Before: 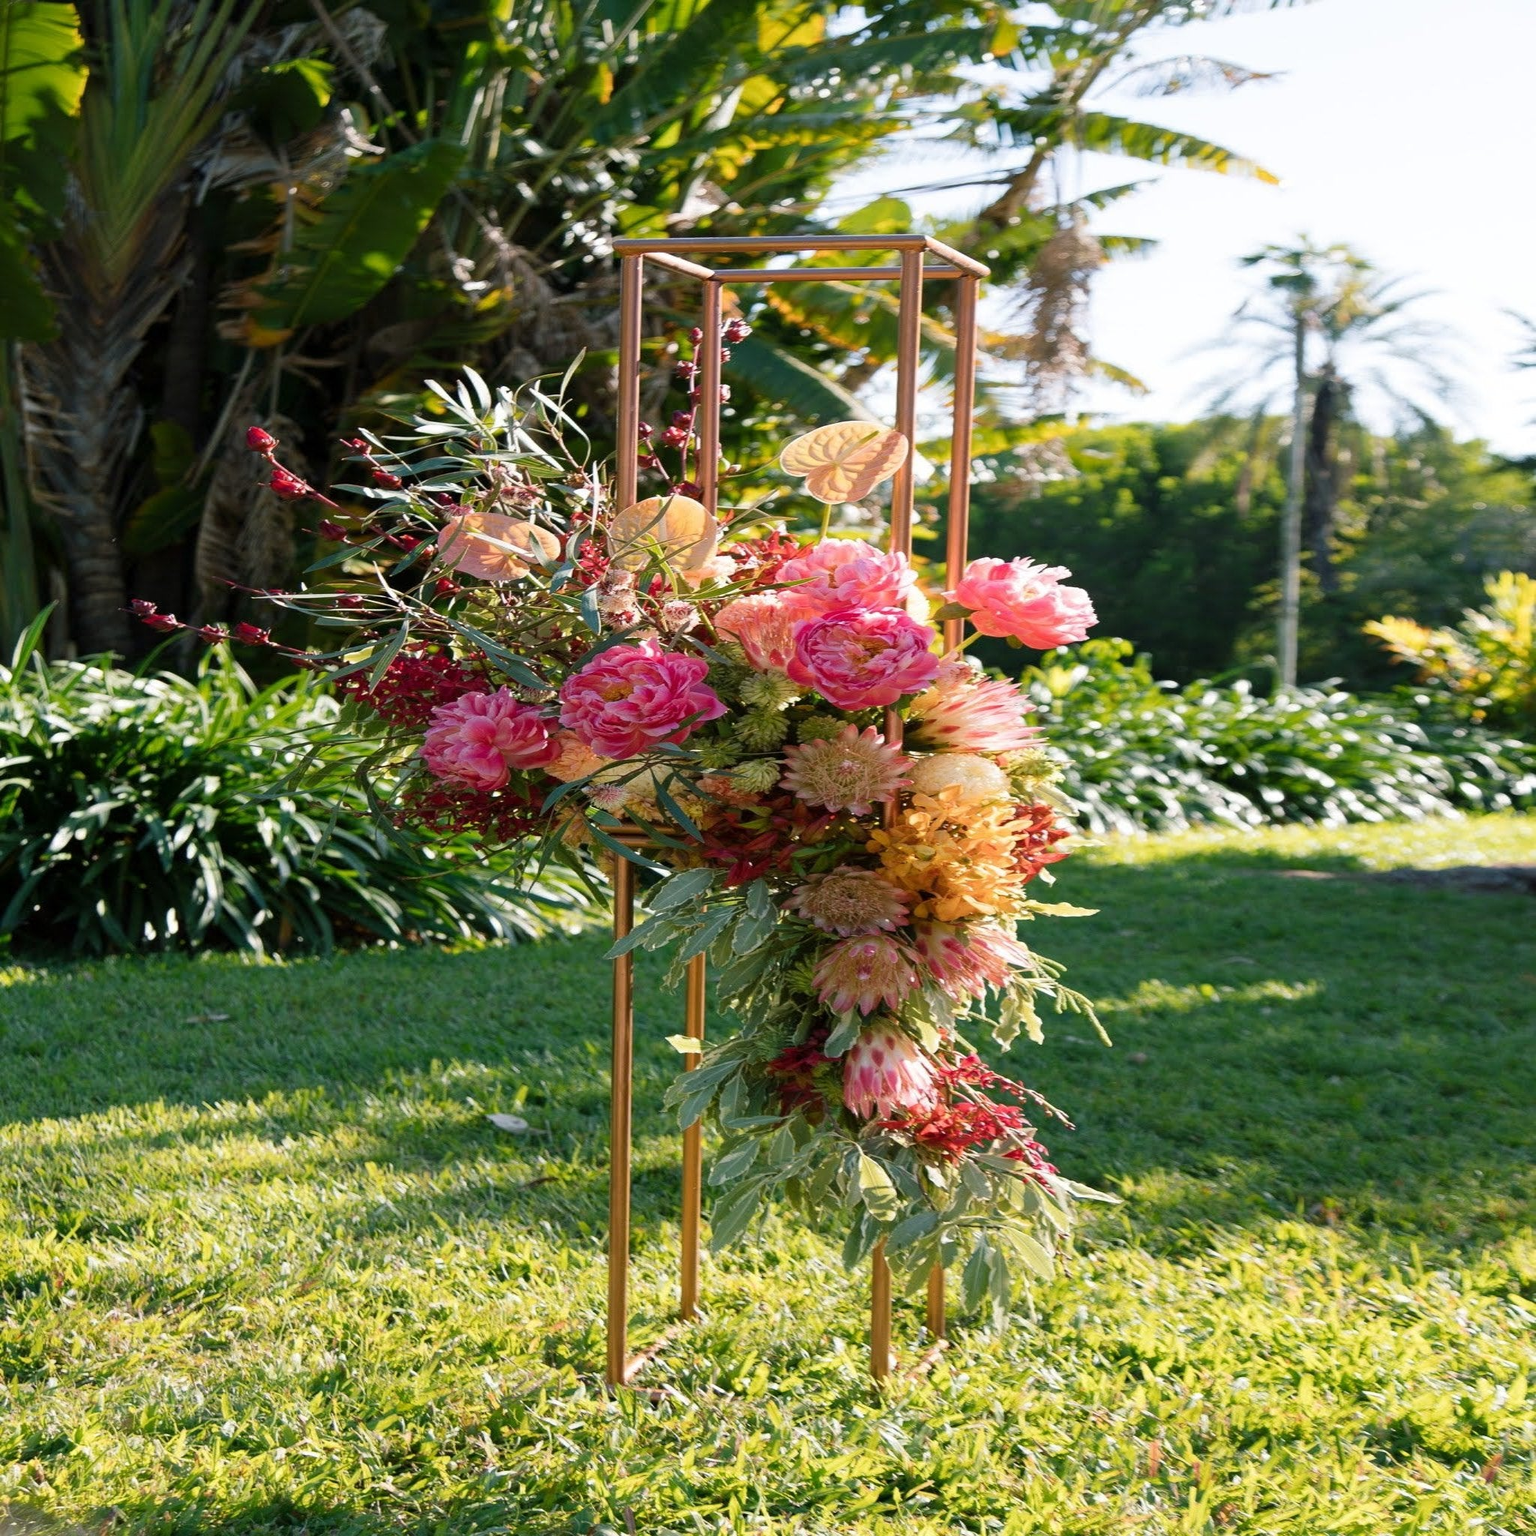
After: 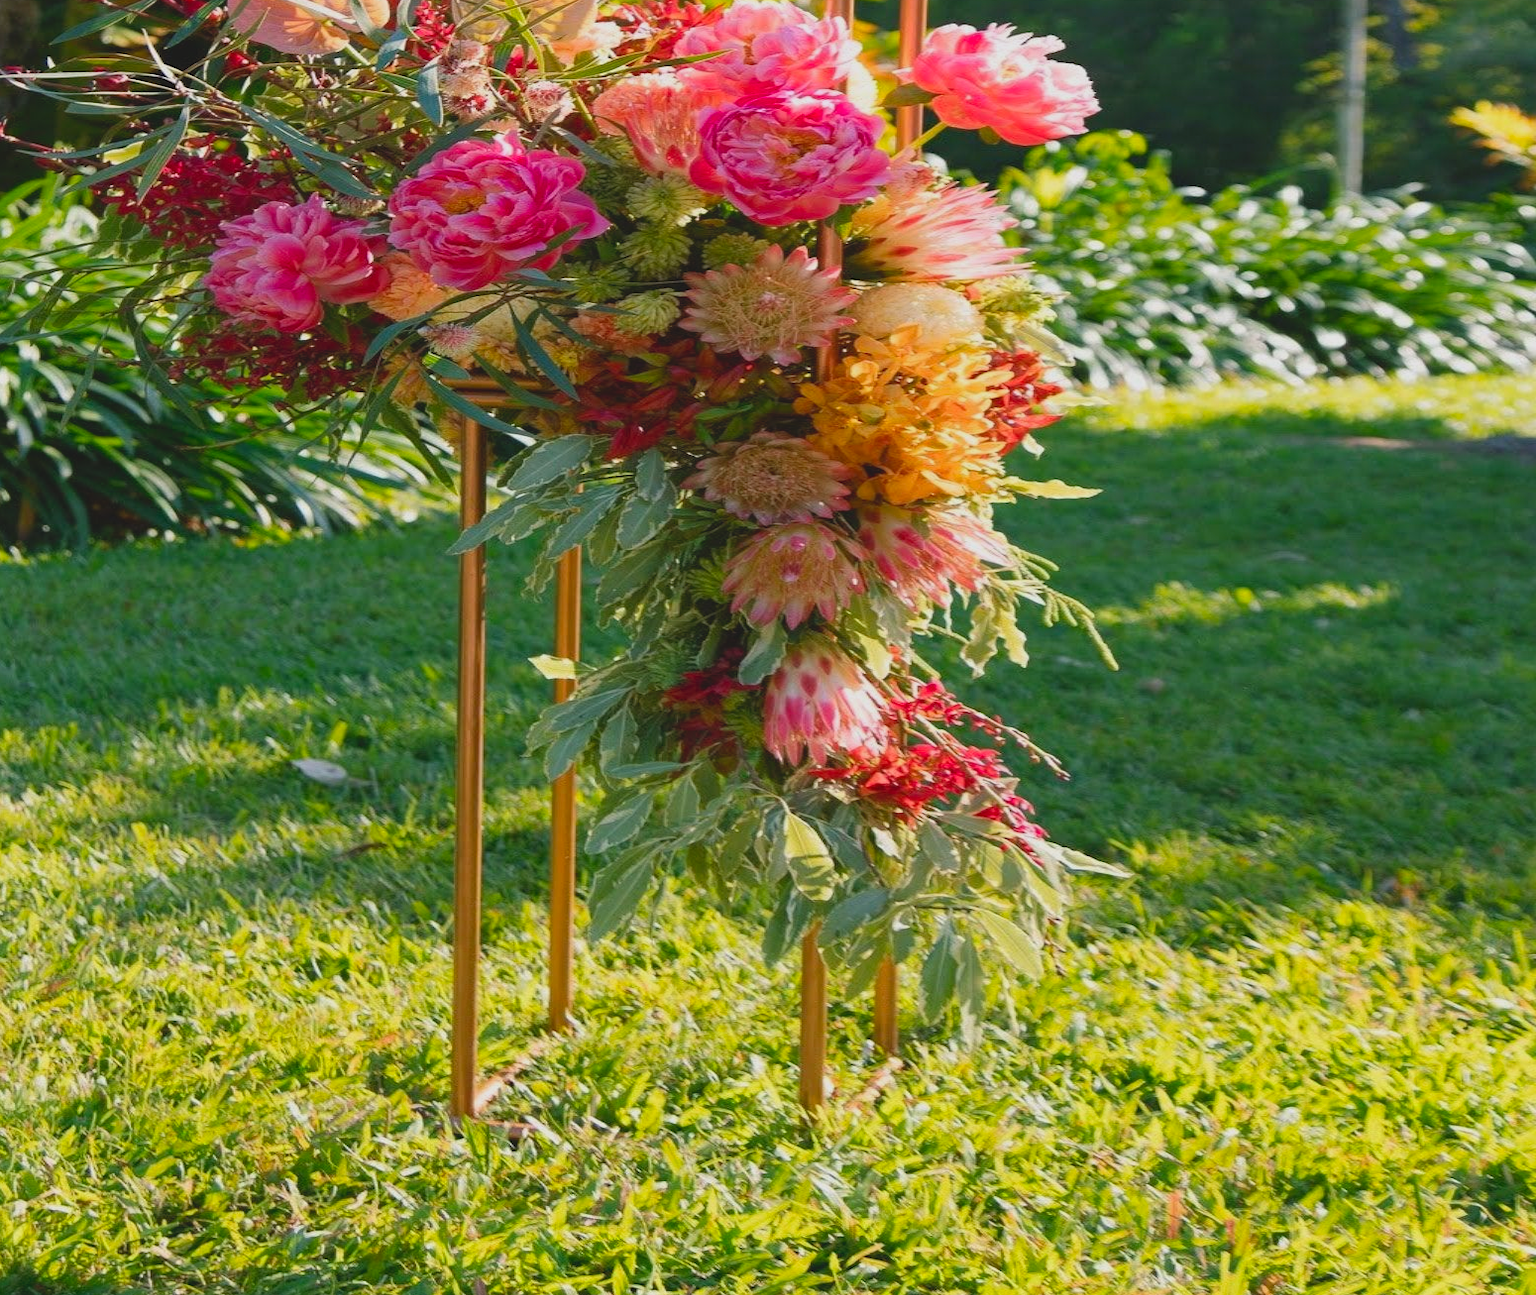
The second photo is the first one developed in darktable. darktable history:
crop and rotate: left 17.299%, top 35.115%, right 7.015%, bottom 1.024%
contrast brightness saturation: contrast -0.19, saturation 0.19
